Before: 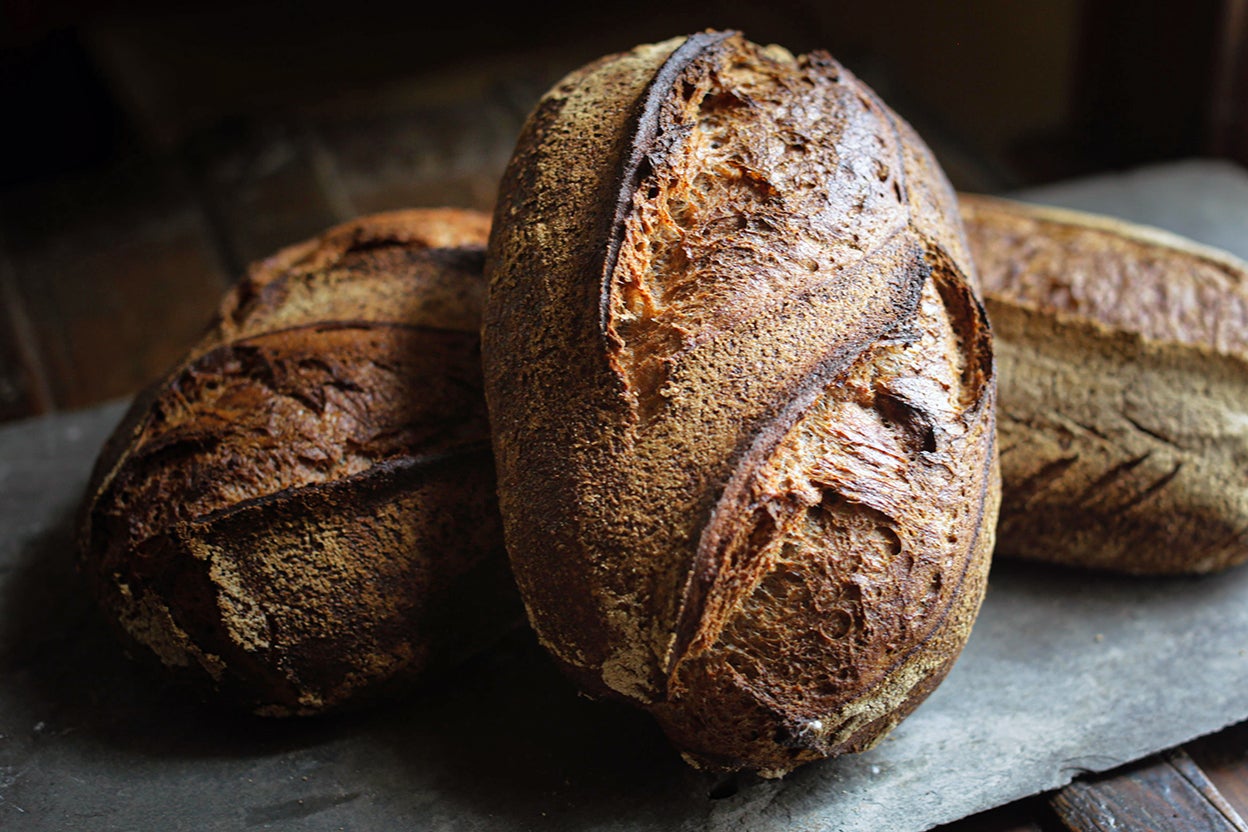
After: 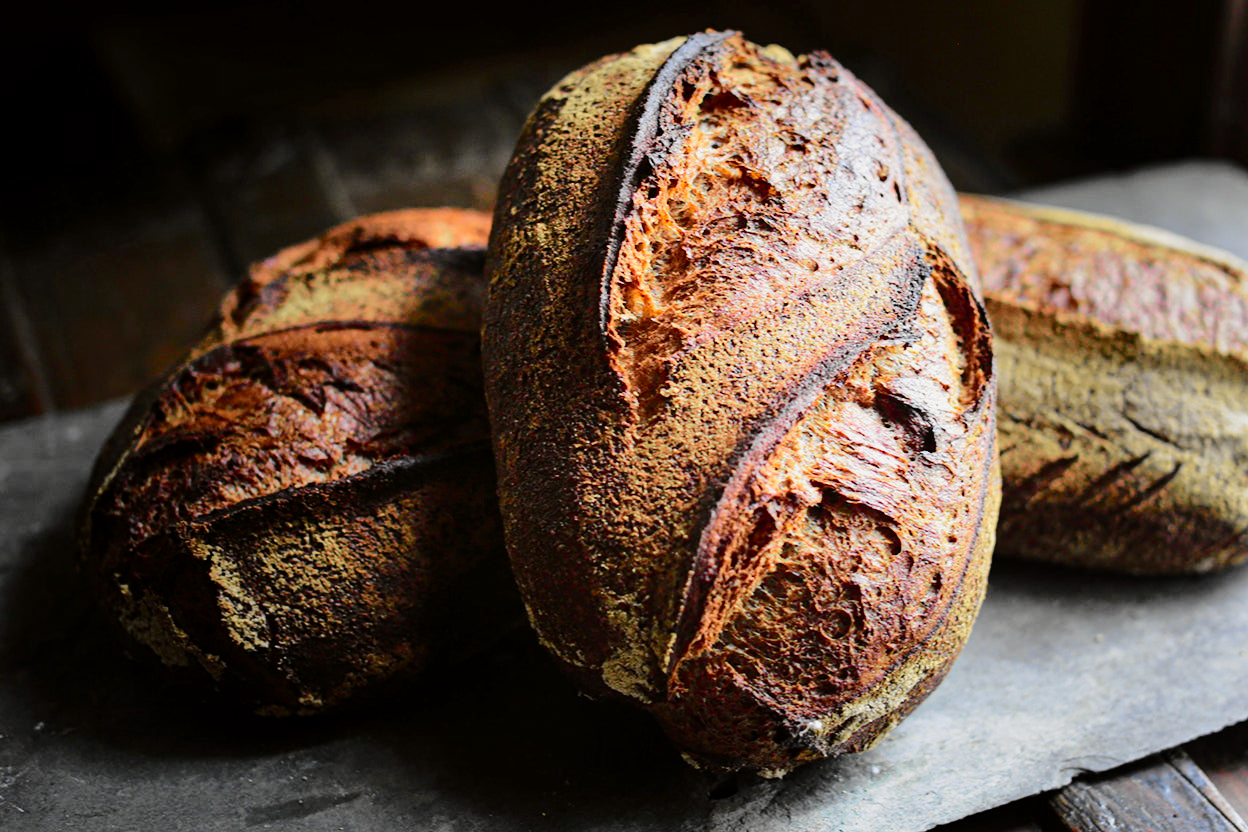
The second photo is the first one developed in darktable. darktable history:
color balance rgb: shadows lift › hue 85.37°, power › chroma 0.983%, power › hue 252.94°, perceptual saturation grading › global saturation 9.613%
tone curve: curves: ch0 [(0.014, 0) (0.13, 0.09) (0.227, 0.211) (0.33, 0.395) (0.494, 0.615) (0.662, 0.76) (0.795, 0.846) (1, 0.969)]; ch1 [(0, 0) (0.366, 0.367) (0.447, 0.416) (0.473, 0.484) (0.504, 0.502) (0.525, 0.518) (0.564, 0.601) (0.634, 0.66) (0.746, 0.804) (1, 1)]; ch2 [(0, 0) (0.333, 0.346) (0.375, 0.375) (0.424, 0.43) (0.476, 0.498) (0.496, 0.505) (0.517, 0.522) (0.548, 0.548) (0.579, 0.618) (0.651, 0.674) (0.688, 0.728) (1, 1)], color space Lab, independent channels, preserve colors none
